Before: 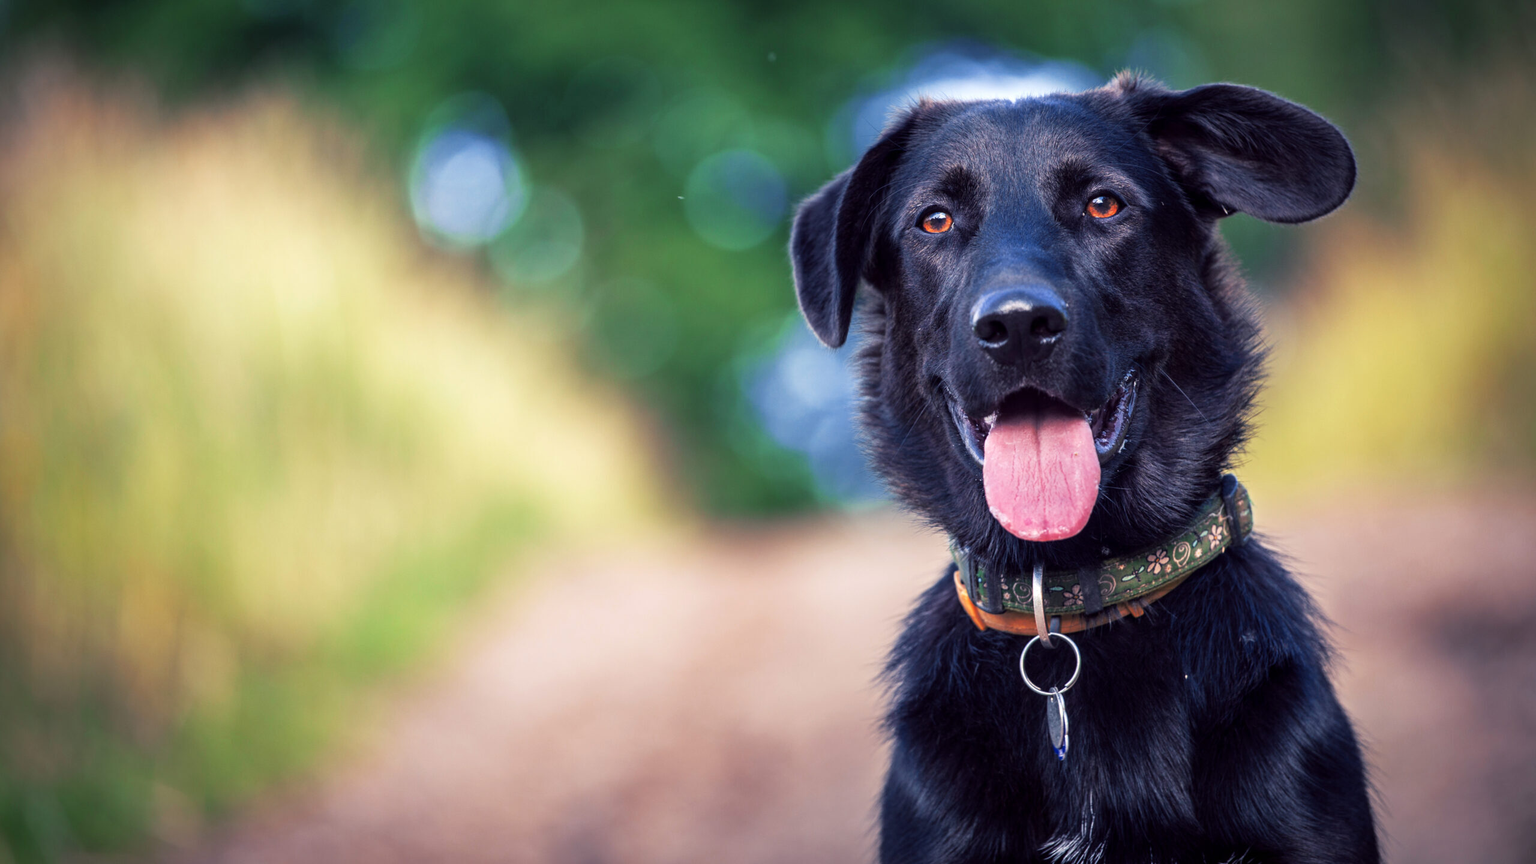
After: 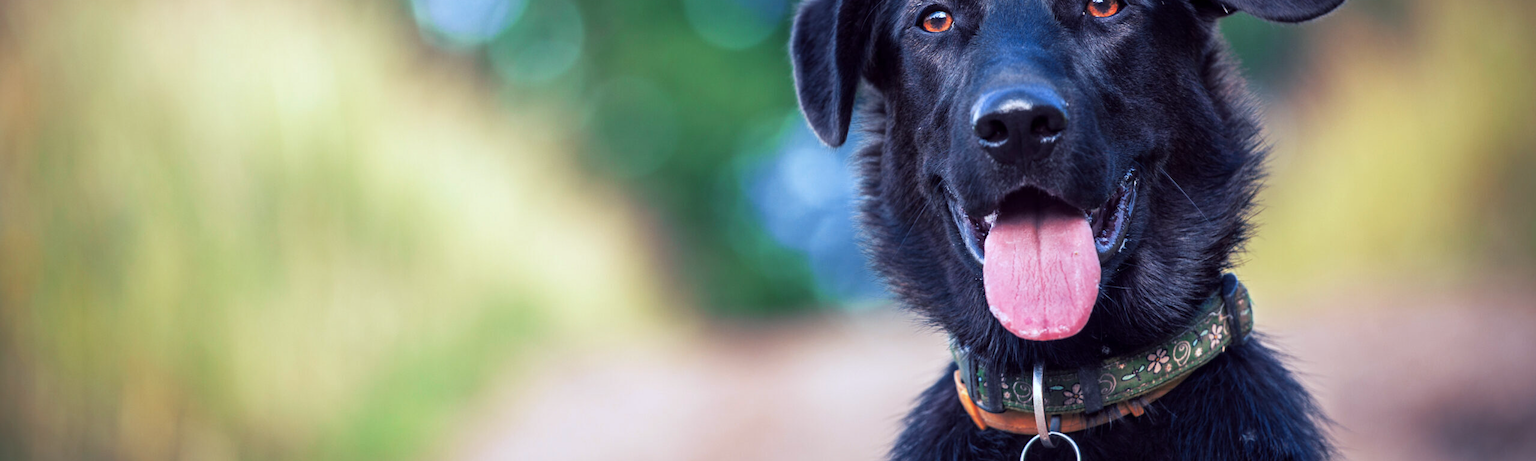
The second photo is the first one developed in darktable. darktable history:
color correction: highlights a* -3.78, highlights b* -11
crop and rotate: top 23.289%, bottom 23.303%
